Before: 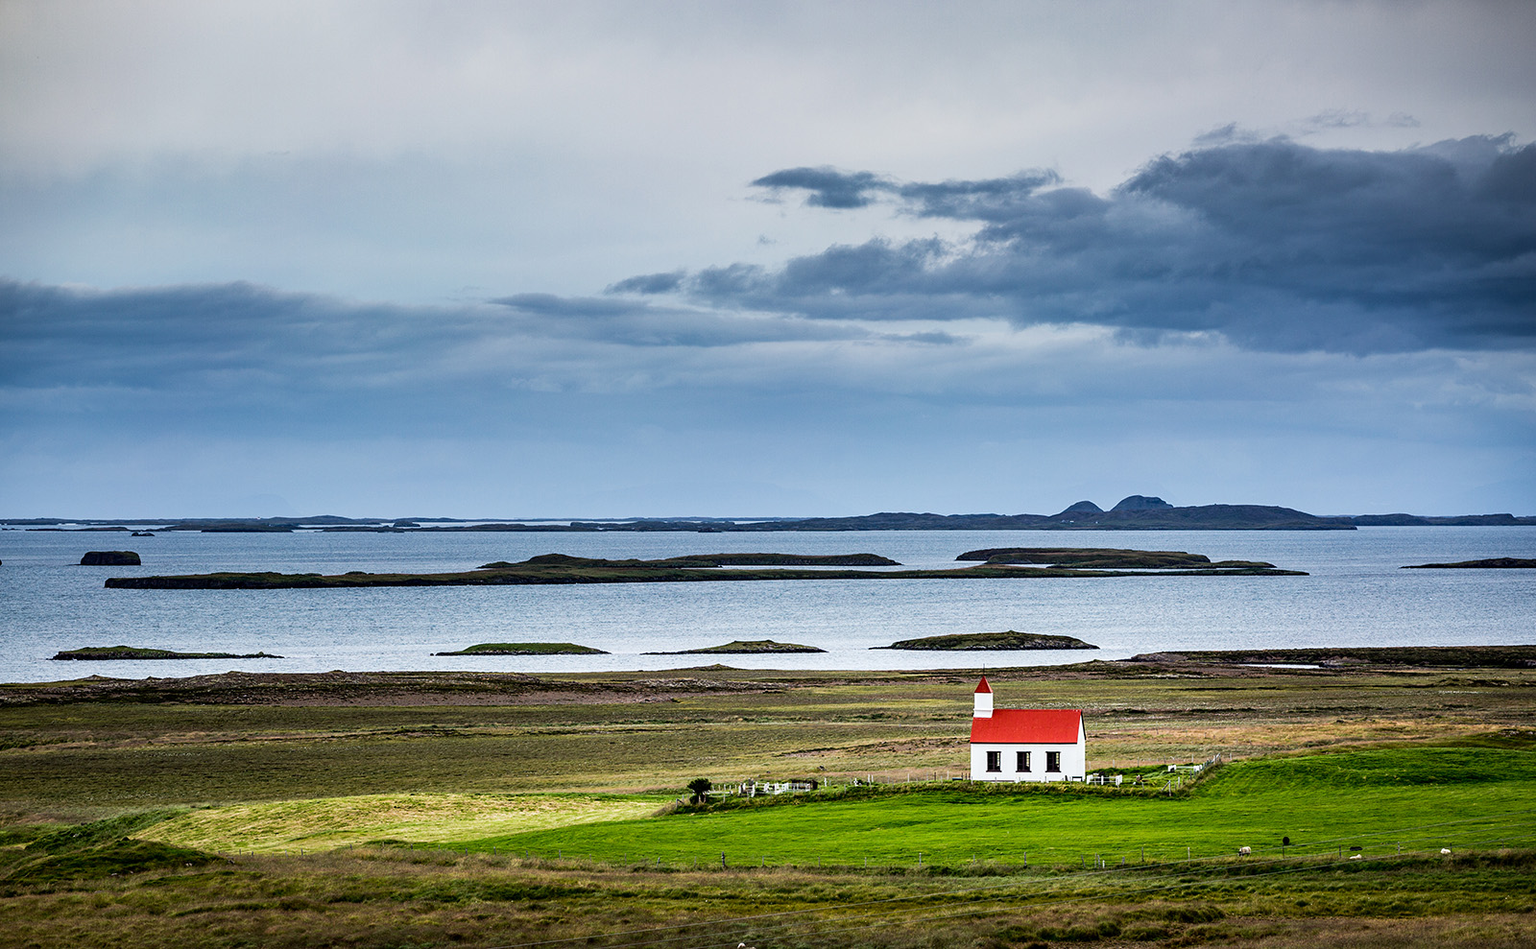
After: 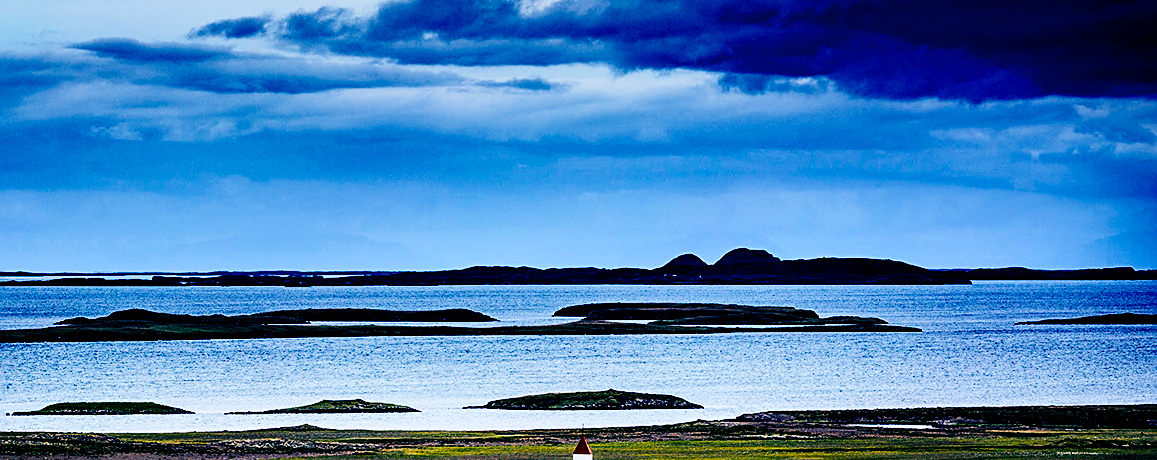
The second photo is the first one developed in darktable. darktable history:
exposure: exposure -0.415 EV, compensate exposure bias true, compensate highlight preservation false
filmic rgb: black relative exposure -8.72 EV, white relative exposure 2.68 EV, target black luminance 0%, target white luminance 99.946%, hardness 6.26, latitude 74.39%, contrast 1.324, highlights saturation mix -4.61%, add noise in highlights 0.001, preserve chrominance no, color science v3 (2019), use custom middle-gray values true, contrast in highlights soft
sharpen: on, module defaults
contrast brightness saturation: contrast 0.202, brightness 0.159, saturation 0.222
color balance rgb: shadows lift › luminance -40.924%, shadows lift › chroma 14.038%, shadows lift › hue 258.91°, perceptual saturation grading › global saturation 32.821%, saturation formula JzAzBz (2021)
crop and rotate: left 27.644%, top 27.117%, bottom 26.33%
